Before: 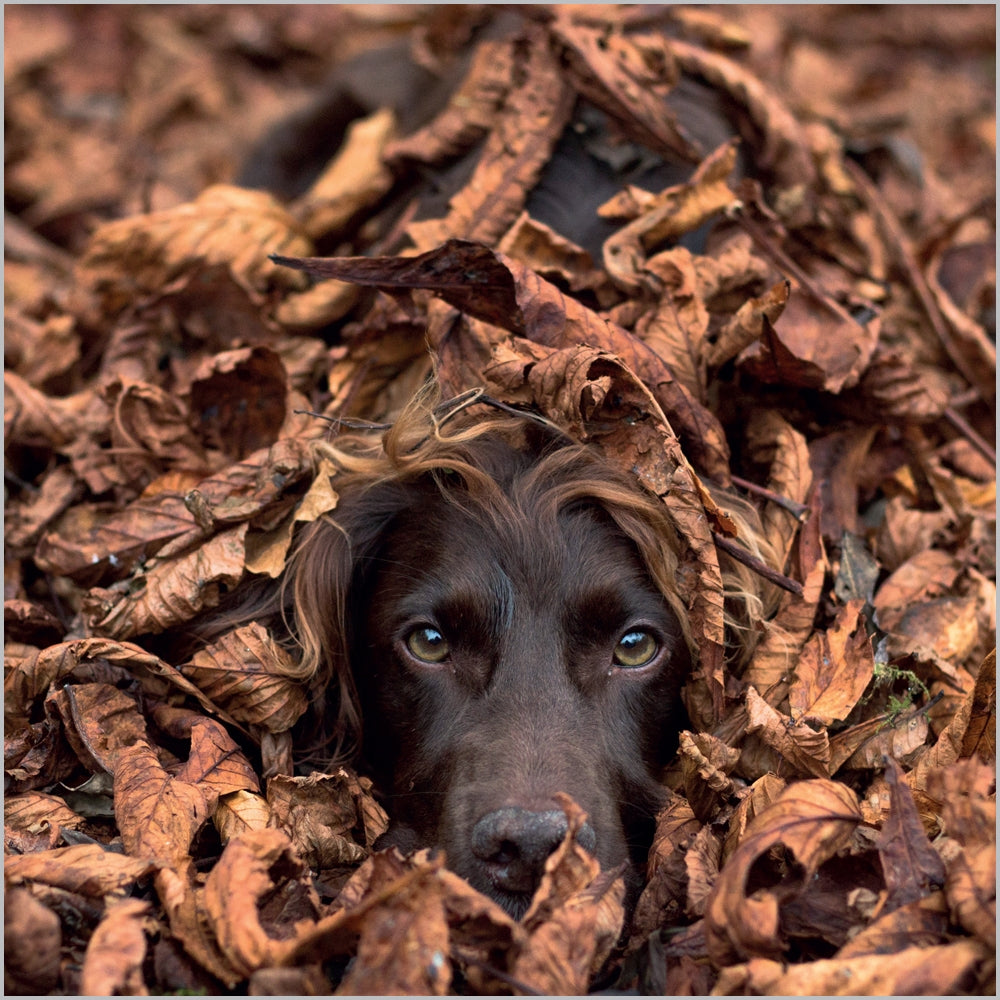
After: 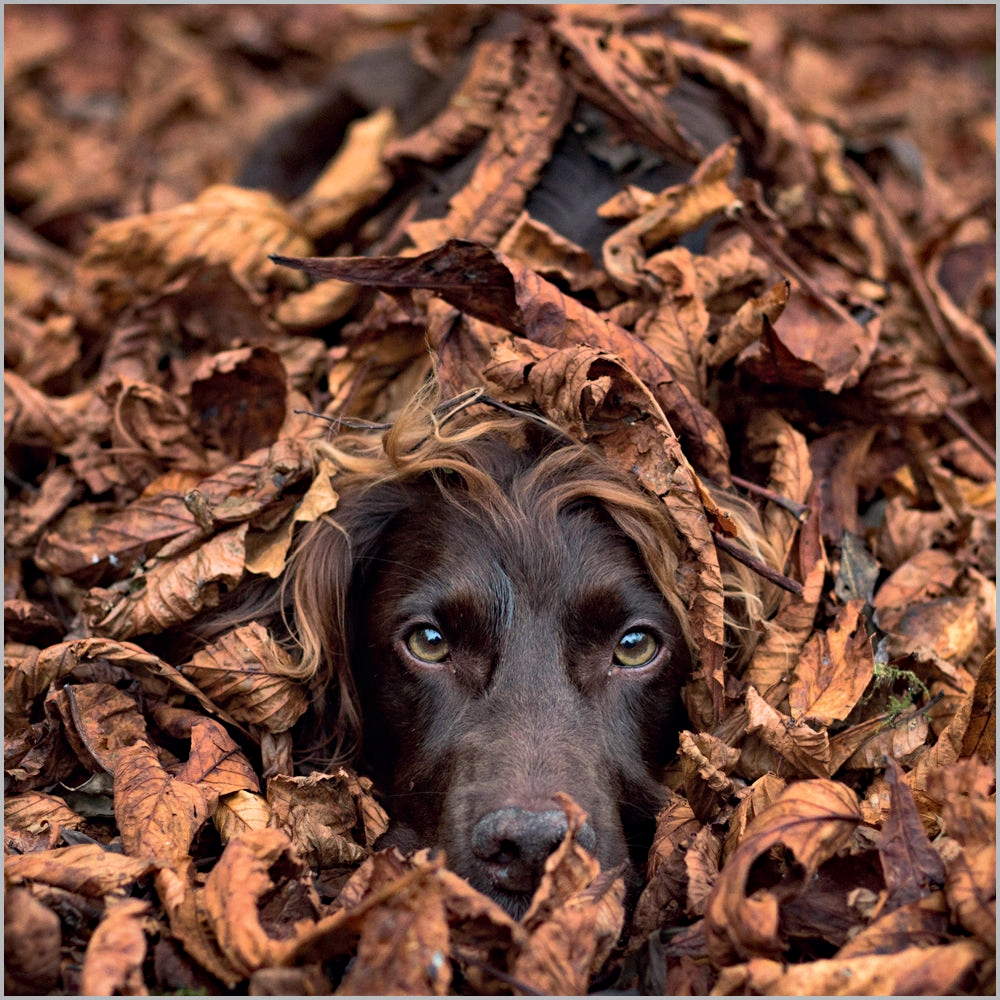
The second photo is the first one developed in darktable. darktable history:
color calibration: gray › normalize channels true, illuminant same as pipeline (D50), adaptation none (bypass), x 0.333, y 0.334, temperature 5014.84 K, gamut compression 0.006
shadows and highlights: low approximation 0.01, soften with gaussian
haze removal: compatibility mode true, adaptive false
